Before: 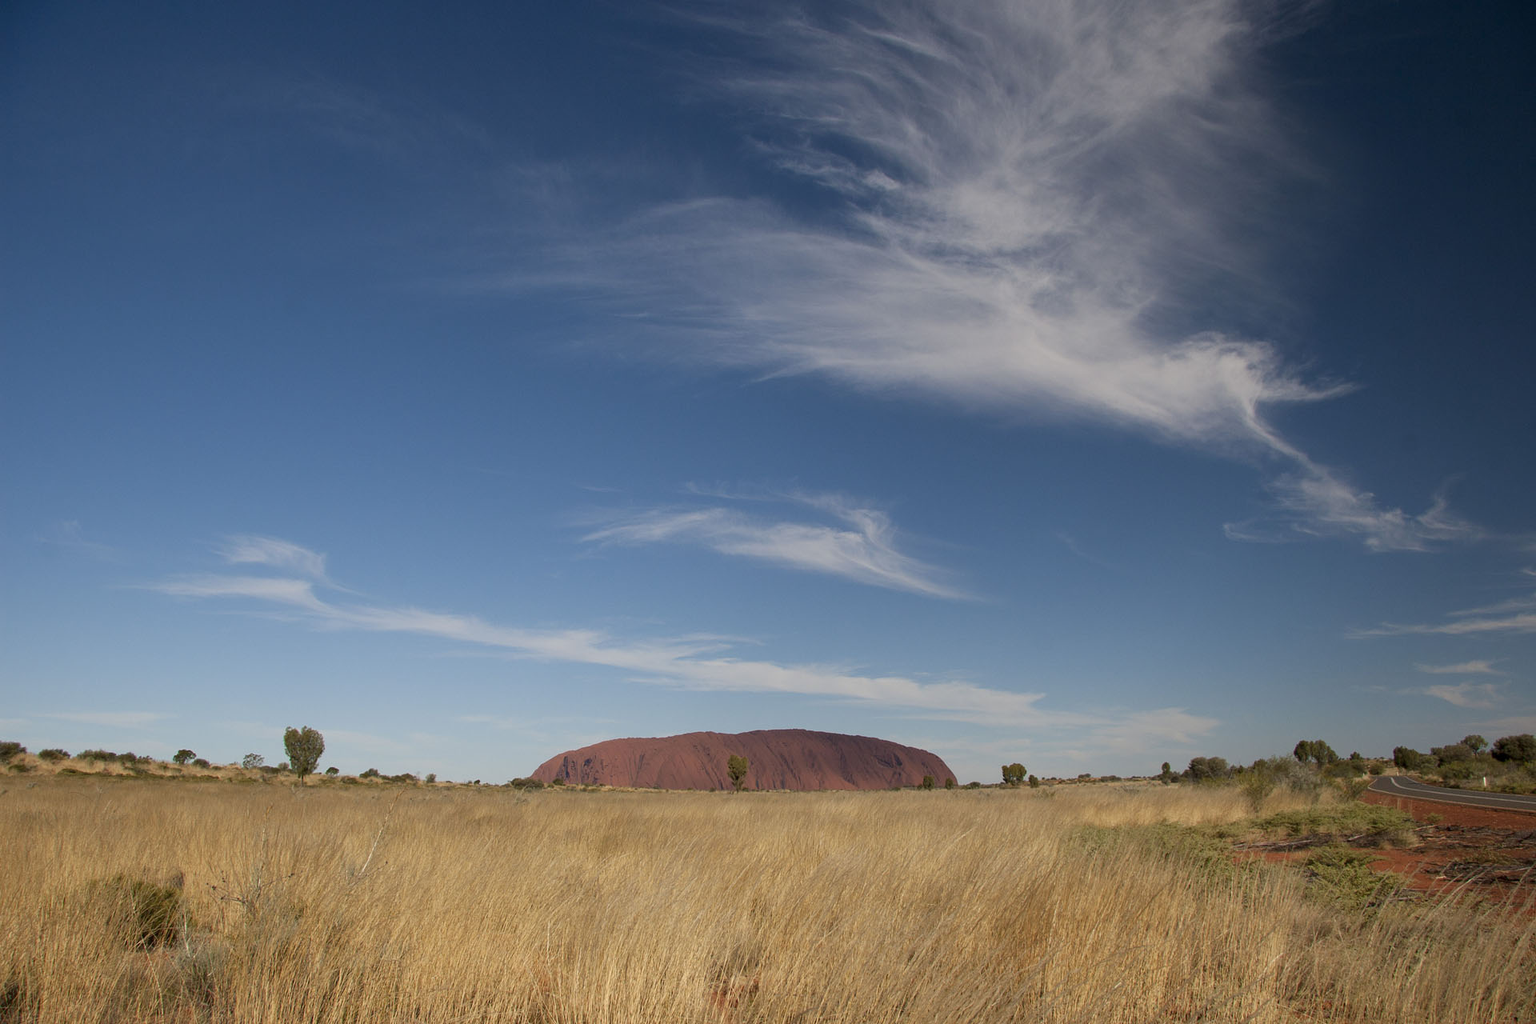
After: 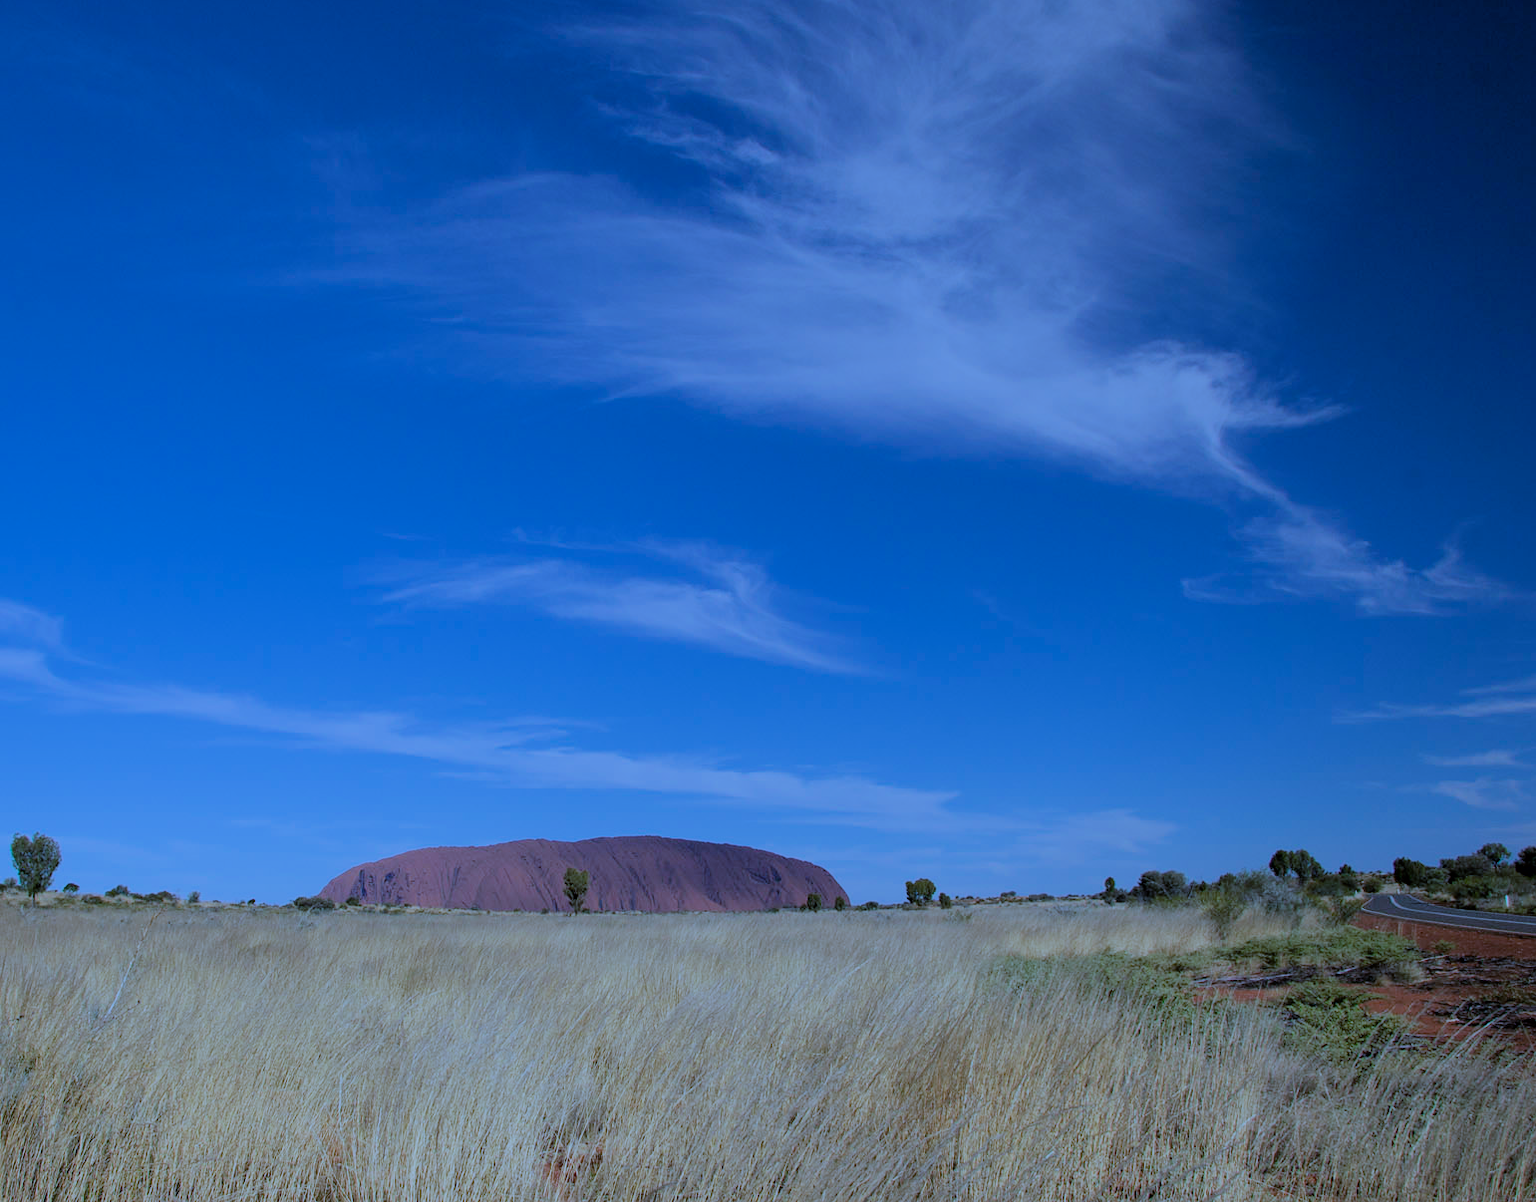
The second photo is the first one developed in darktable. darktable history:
white balance: red 0.766, blue 1.537
filmic rgb: black relative exposure -7.15 EV, white relative exposure 5.36 EV, hardness 3.02, color science v6 (2022)
levels: levels [0, 0.498, 0.996]
crop and rotate: left 17.959%, top 5.771%, right 1.742%
